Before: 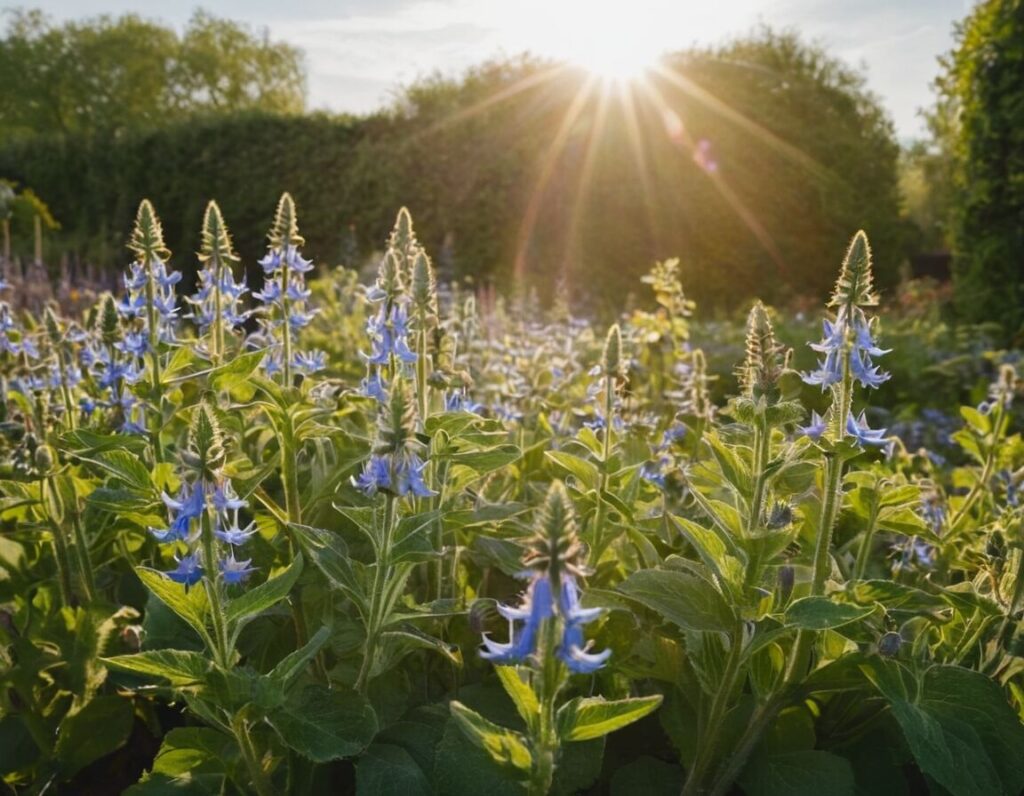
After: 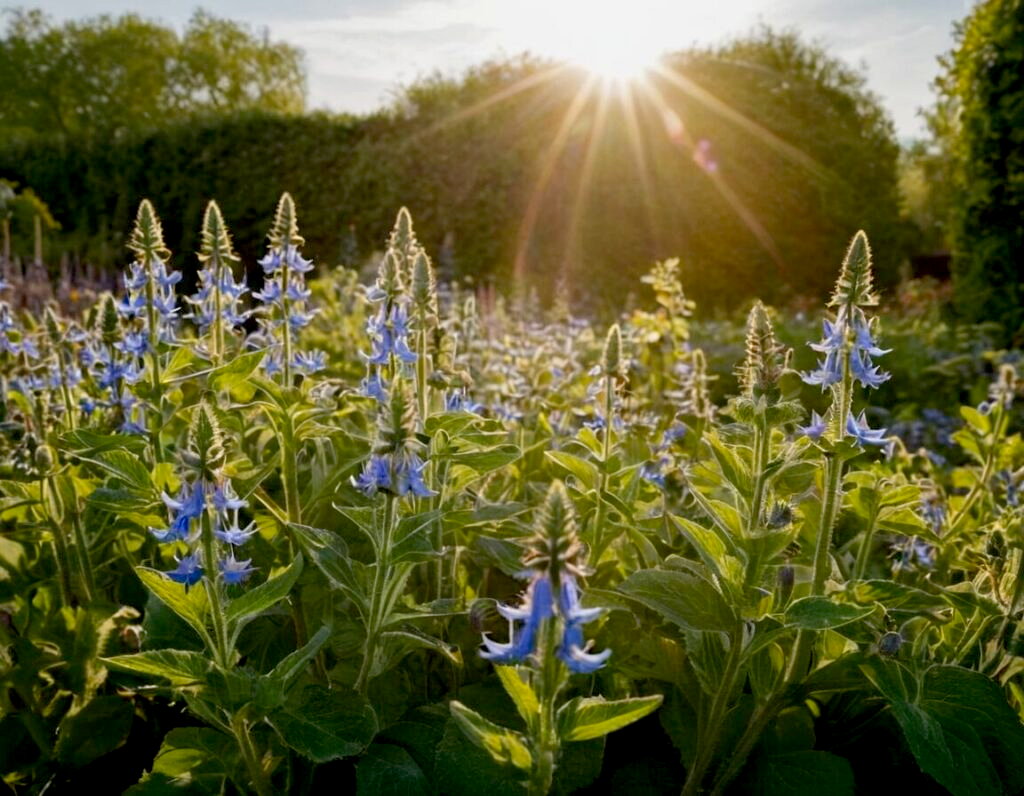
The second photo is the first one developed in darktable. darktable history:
haze removal: strength 0.279, distance 0.244, compatibility mode true, adaptive false
exposure: black level correction 0.013, compensate highlight preservation false
